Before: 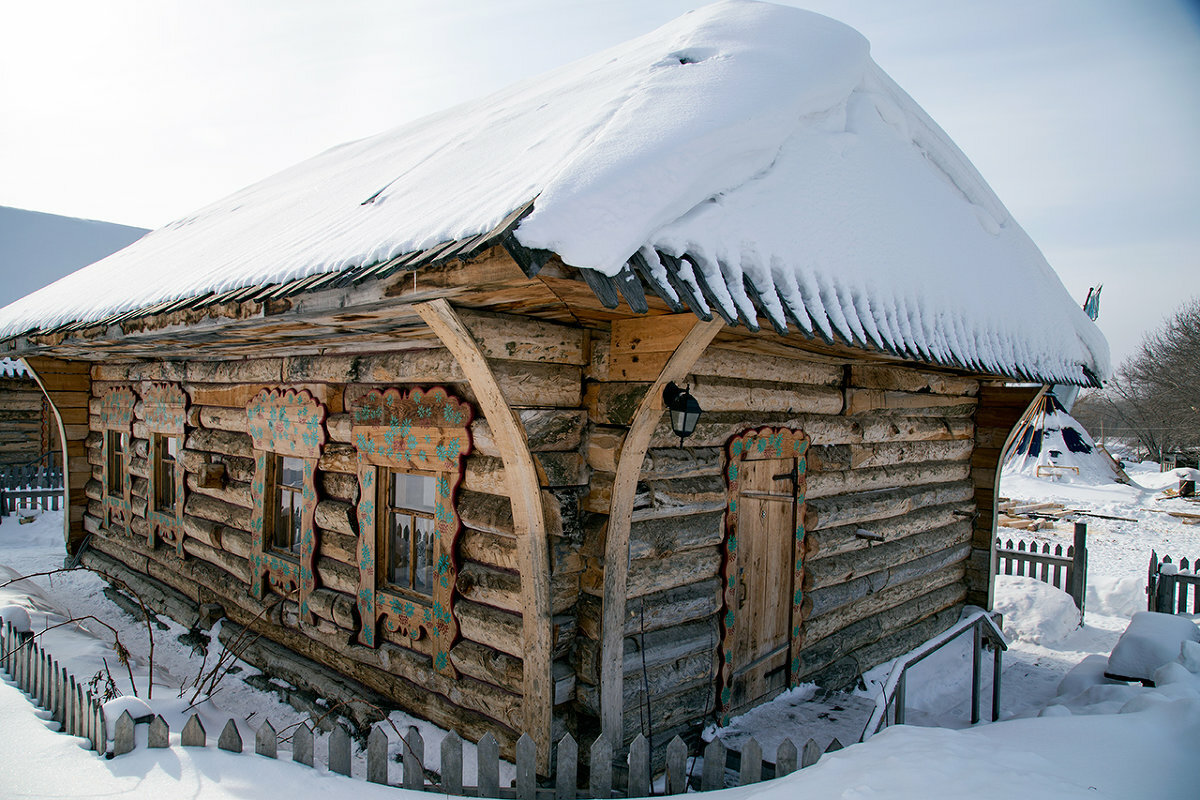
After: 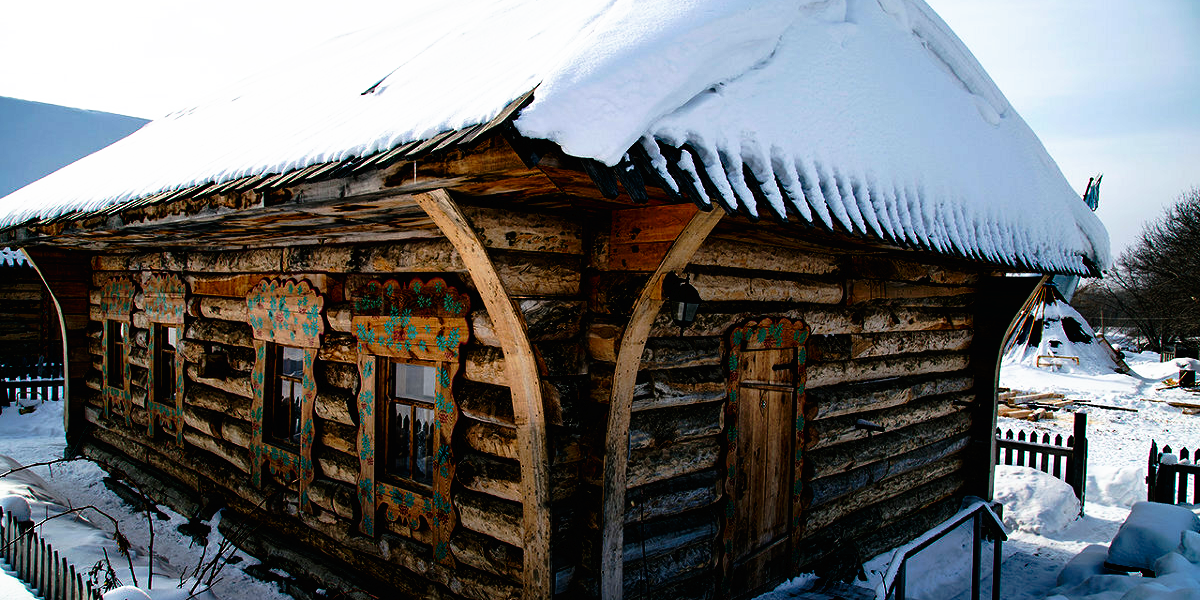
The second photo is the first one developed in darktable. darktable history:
crop: top 13.819%, bottom 11.169%
tone curve: curves: ch0 [(0, 0) (0.003, 0.008) (0.011, 0.008) (0.025, 0.008) (0.044, 0.008) (0.069, 0.006) (0.1, 0.006) (0.136, 0.006) (0.177, 0.008) (0.224, 0.012) (0.277, 0.026) (0.335, 0.083) (0.399, 0.165) (0.468, 0.292) (0.543, 0.416) (0.623, 0.535) (0.709, 0.692) (0.801, 0.853) (0.898, 0.981) (1, 1)], preserve colors none
